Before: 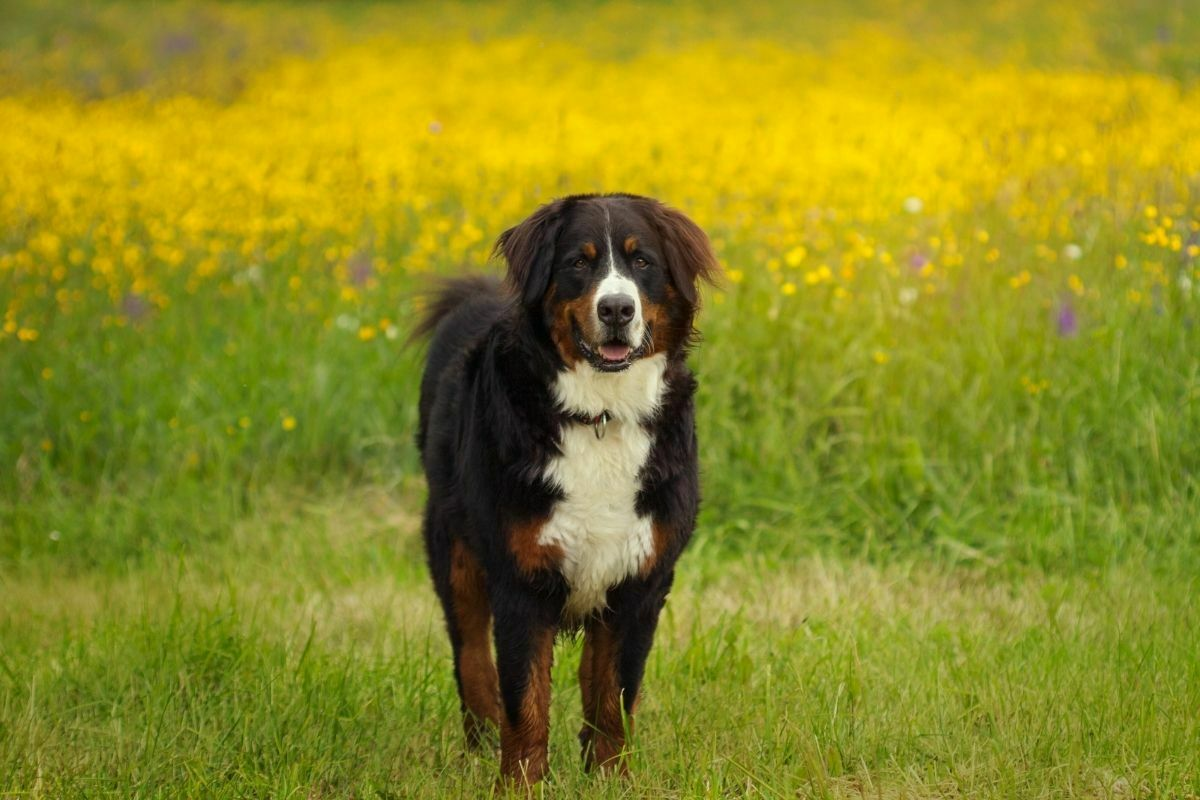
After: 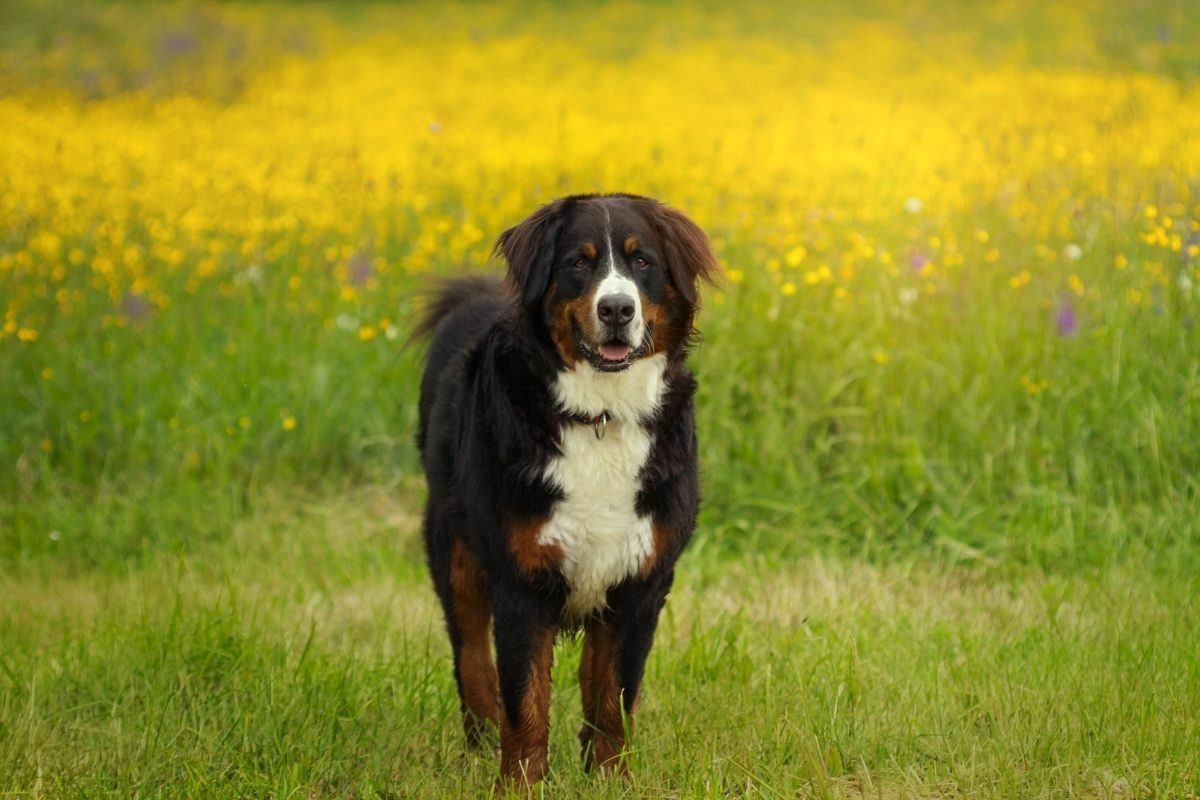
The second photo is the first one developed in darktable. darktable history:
shadows and highlights: shadows -23.99, highlights 50.6, soften with gaussian
